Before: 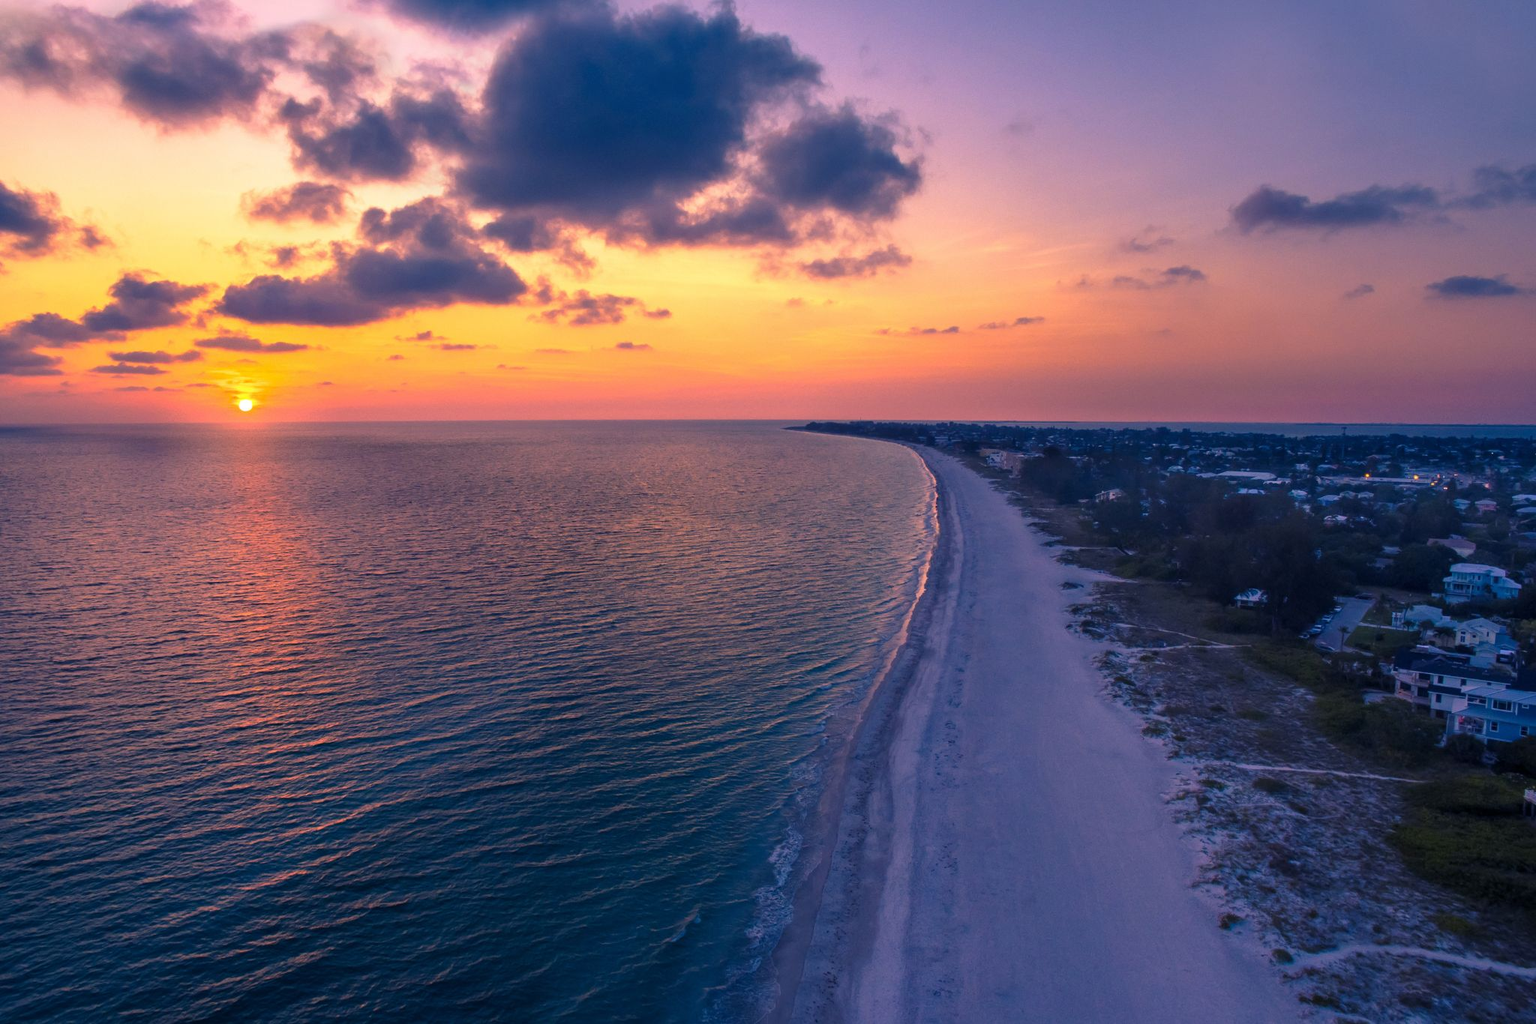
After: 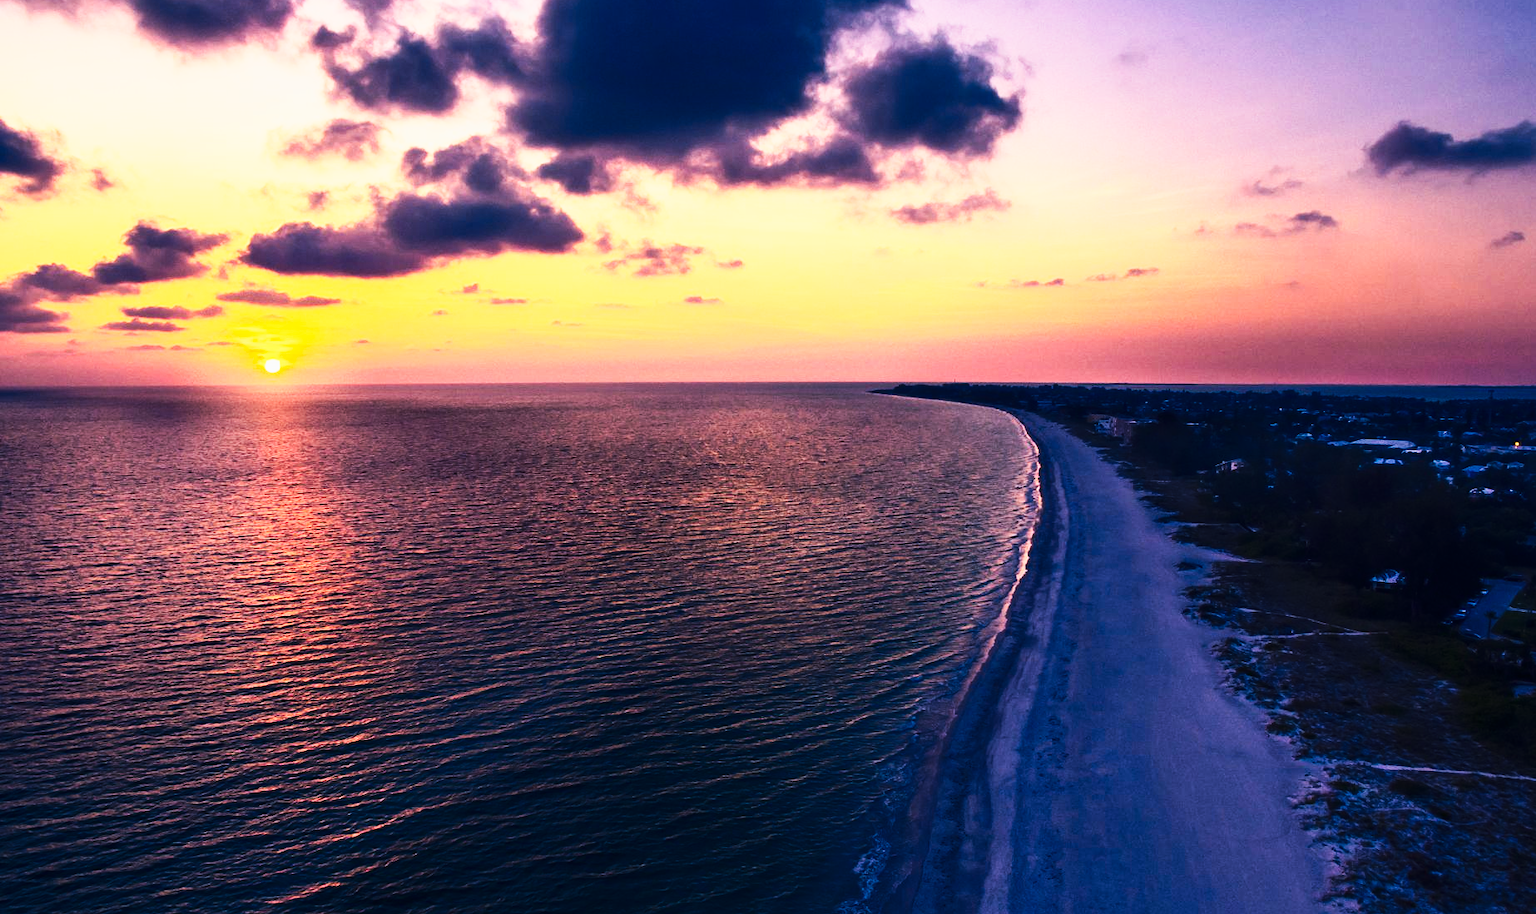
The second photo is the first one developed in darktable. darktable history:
crop: top 7.434%, right 9.837%, bottom 12.09%
contrast brightness saturation: contrast 0.285
tone curve: curves: ch0 [(0, 0) (0.187, 0.12) (0.384, 0.363) (0.577, 0.681) (0.735, 0.881) (0.864, 0.959) (1, 0.987)]; ch1 [(0, 0) (0.402, 0.36) (0.476, 0.466) (0.501, 0.501) (0.518, 0.514) (0.564, 0.614) (0.614, 0.664) (0.741, 0.829) (1, 1)]; ch2 [(0, 0) (0.429, 0.387) (0.483, 0.481) (0.503, 0.501) (0.522, 0.531) (0.564, 0.605) (0.615, 0.697) (0.702, 0.774) (1, 0.895)], preserve colors none
